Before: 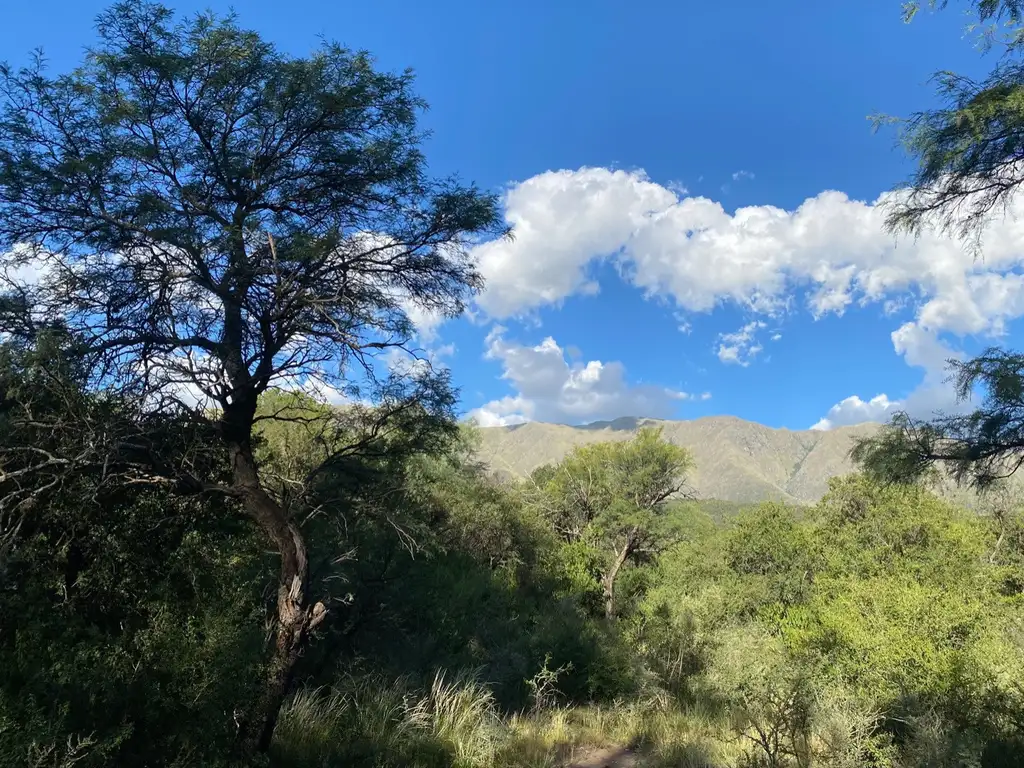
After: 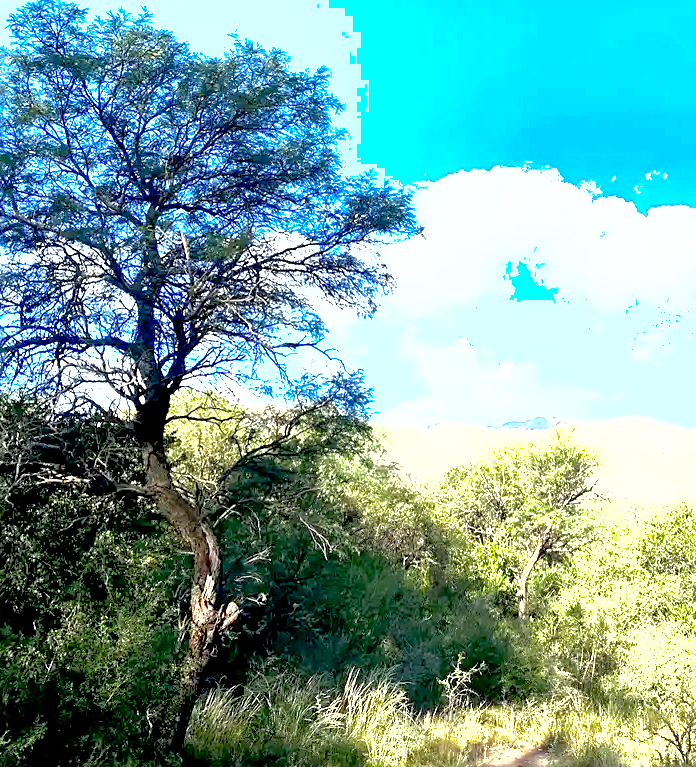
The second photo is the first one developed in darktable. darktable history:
shadows and highlights: on, module defaults
crop and rotate: left 8.561%, right 23.436%
sharpen: on, module defaults
exposure: black level correction 0.005, exposure 2.075 EV, compensate highlight preservation false
